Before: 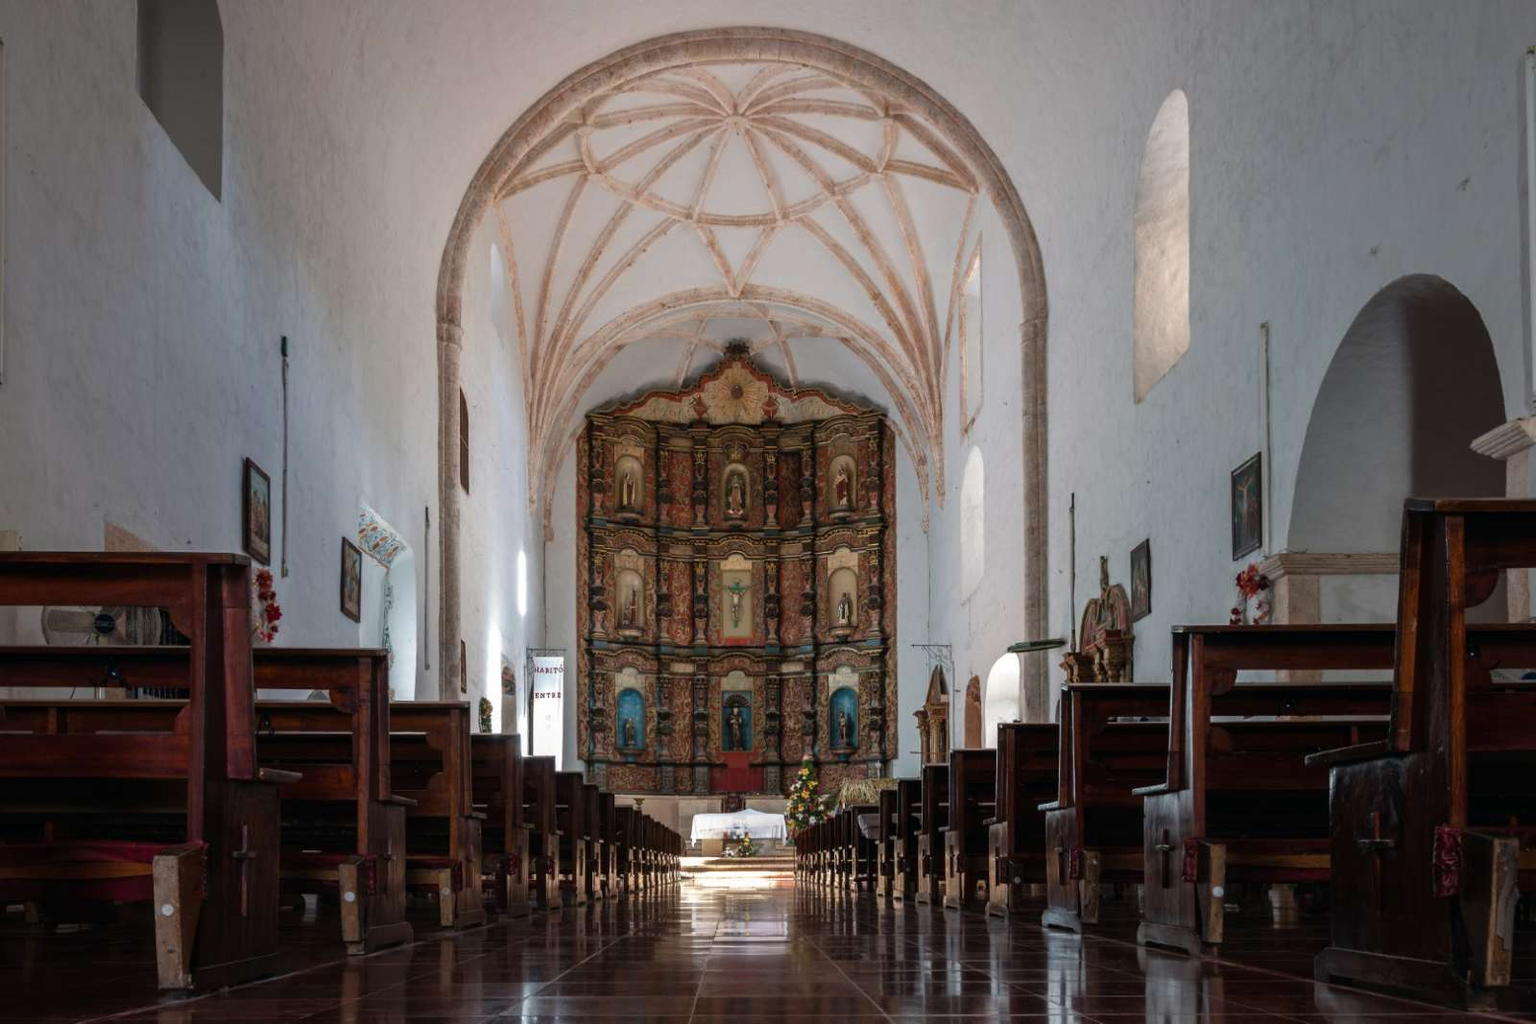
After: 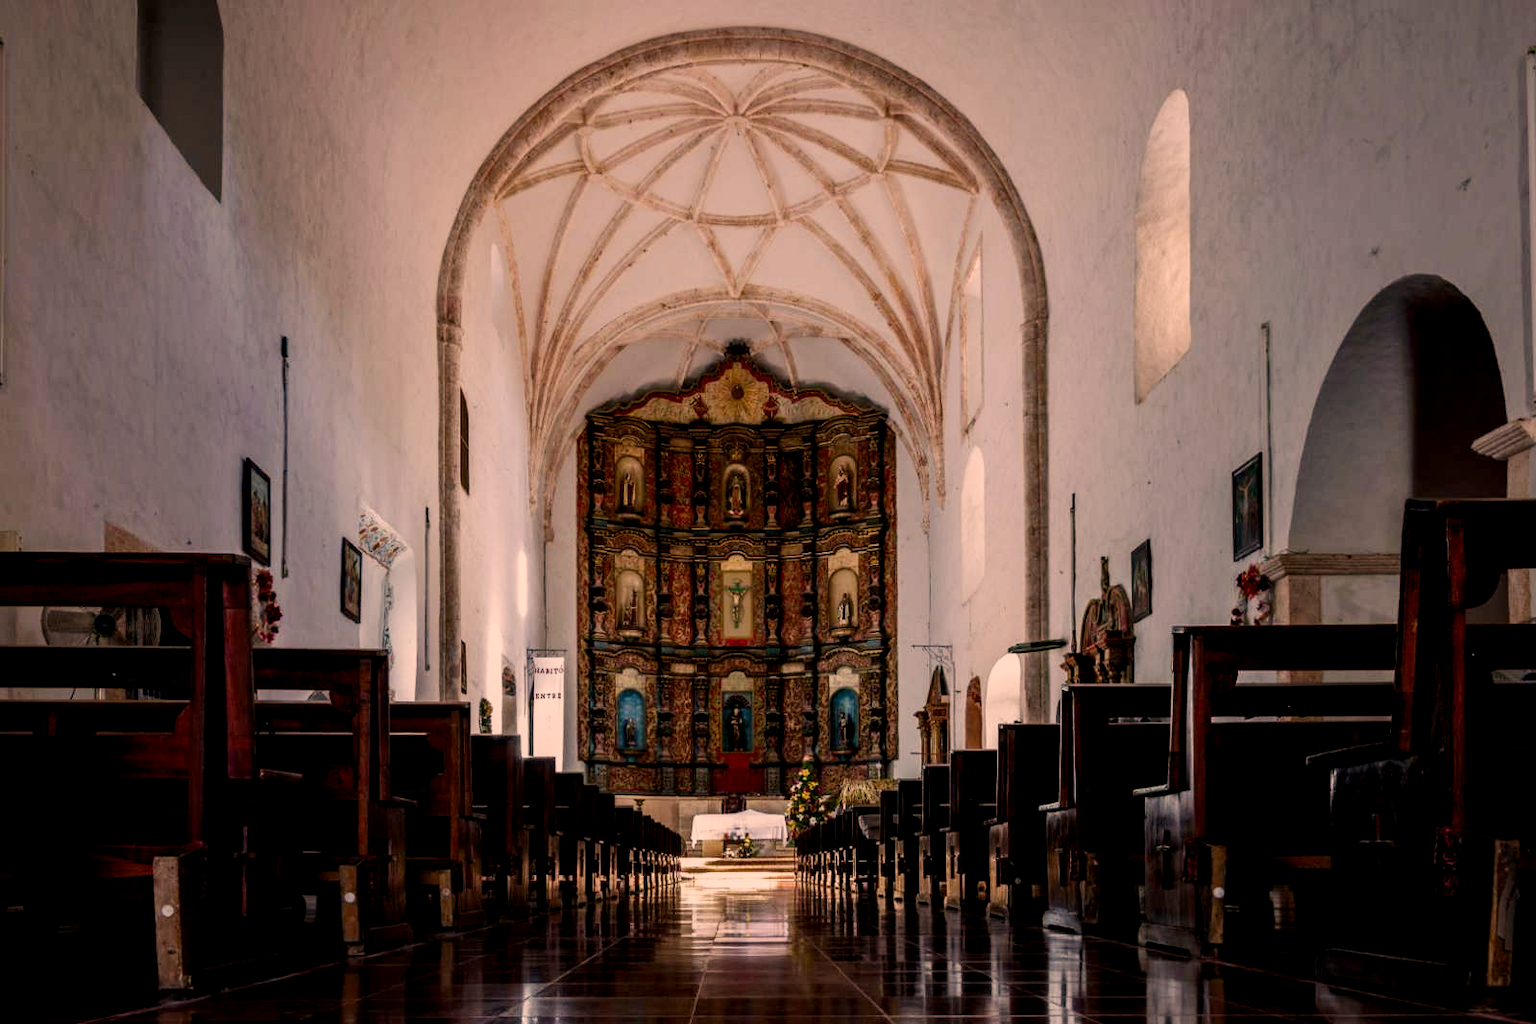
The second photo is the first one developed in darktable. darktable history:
crop: left 0.013%
local contrast: highlights 87%, shadows 81%
contrast brightness saturation: contrast 0.126, brightness -0.05, saturation 0.153
color correction: highlights a* 17.73, highlights b* 18.94
filmic rgb: black relative exposure -7.65 EV, white relative exposure 4.56 EV, hardness 3.61, contrast 1.054, add noise in highlights 0.002, preserve chrominance no, color science v3 (2019), use custom middle-gray values true, contrast in highlights soft
